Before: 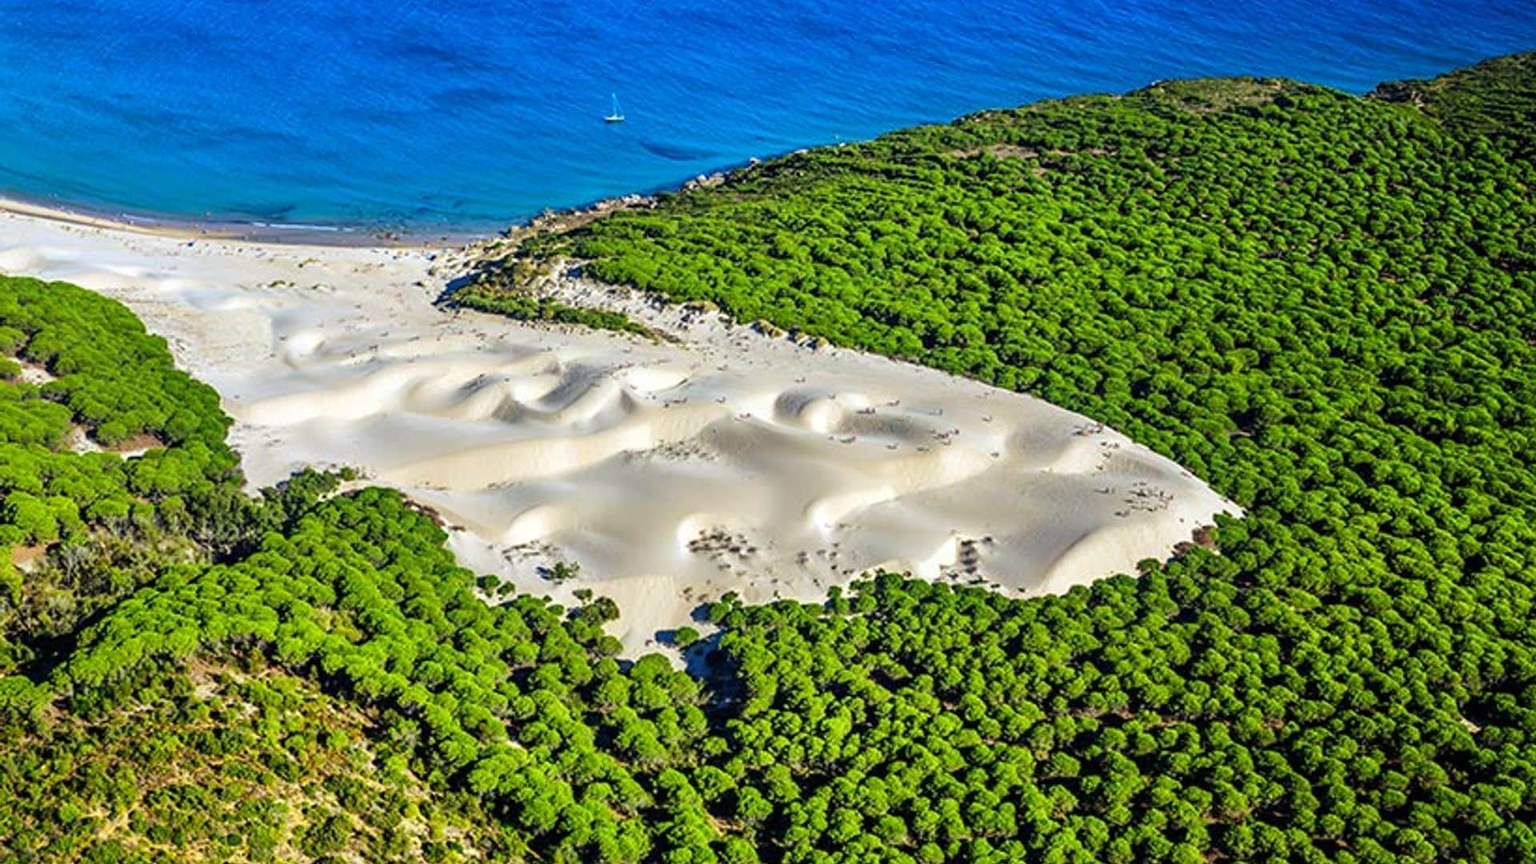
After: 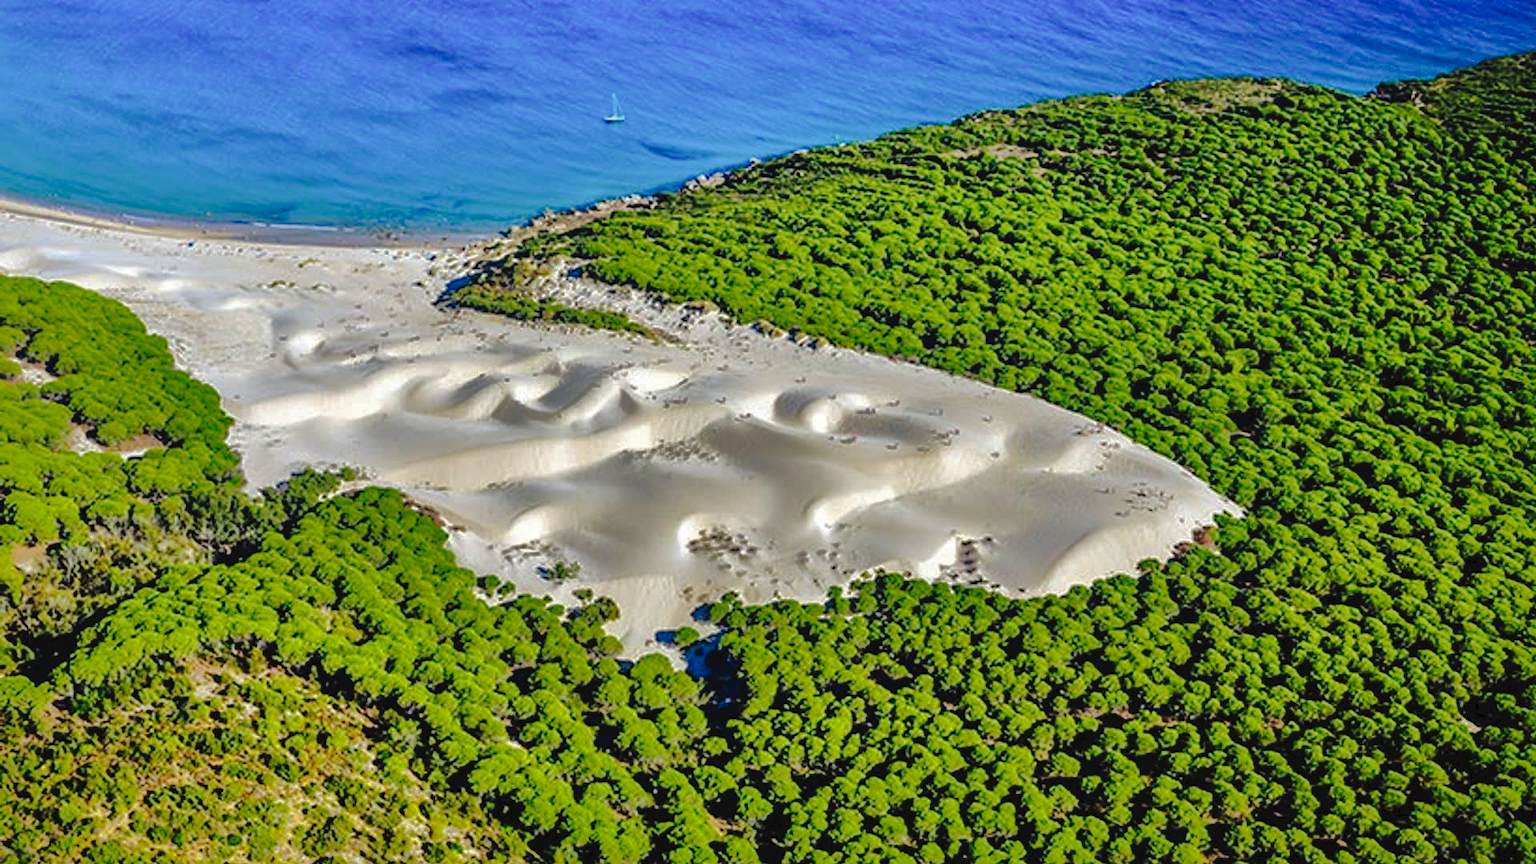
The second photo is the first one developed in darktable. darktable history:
shadows and highlights: shadows -19.1, highlights -73.71, highlights color adjustment 45.22%
color zones: curves: ch0 [(0.25, 0.5) (0.428, 0.473) (0.75, 0.5)]; ch1 [(0.243, 0.479) (0.398, 0.452) (0.75, 0.5)], mix 26.87%
tone curve: curves: ch0 [(0, 0) (0.003, 0.047) (0.011, 0.05) (0.025, 0.053) (0.044, 0.057) (0.069, 0.062) (0.1, 0.084) (0.136, 0.115) (0.177, 0.159) (0.224, 0.216) (0.277, 0.289) (0.335, 0.382) (0.399, 0.474) (0.468, 0.561) (0.543, 0.636) (0.623, 0.705) (0.709, 0.778) (0.801, 0.847) (0.898, 0.916) (1, 1)], preserve colors none
